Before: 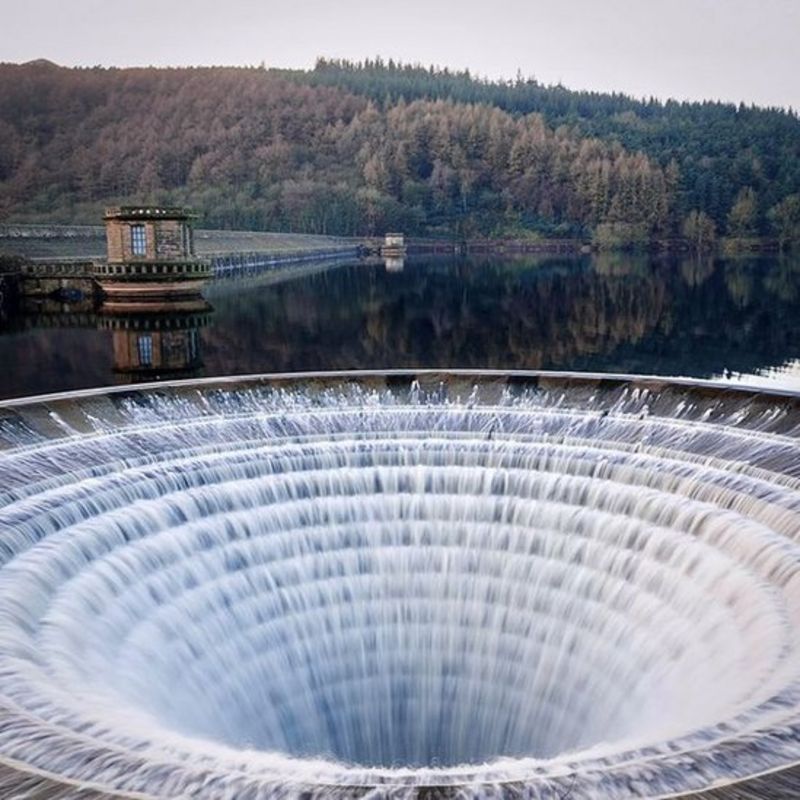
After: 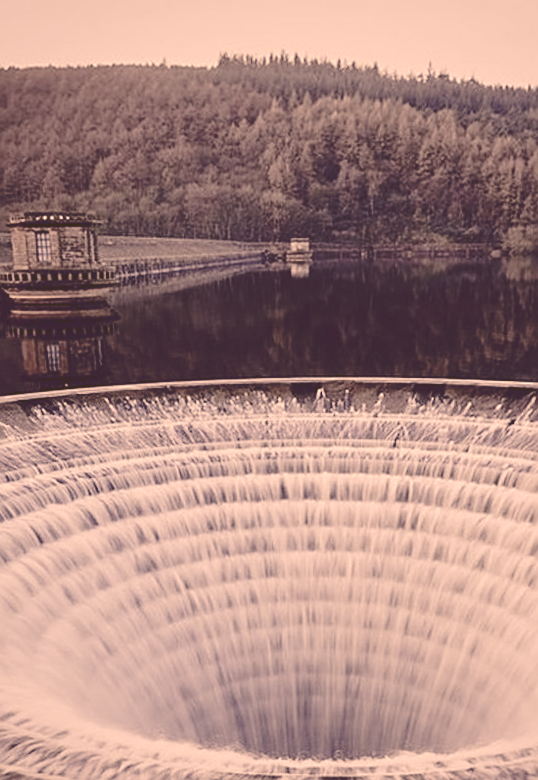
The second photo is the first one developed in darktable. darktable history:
tone curve: curves: ch0 [(0, 0) (0.003, 0.177) (0.011, 0.177) (0.025, 0.176) (0.044, 0.178) (0.069, 0.186) (0.1, 0.194) (0.136, 0.203) (0.177, 0.223) (0.224, 0.255) (0.277, 0.305) (0.335, 0.383) (0.399, 0.467) (0.468, 0.546) (0.543, 0.616) (0.623, 0.694) (0.709, 0.764) (0.801, 0.834) (0.898, 0.901) (1, 1)], preserve colors none
exposure: exposure -0.064 EV, compensate highlight preservation false
crop and rotate: left 9.061%, right 20.142%
sharpen: on, module defaults
color balance rgb: shadows lift › luminance 1%, shadows lift › chroma 0.2%, shadows lift › hue 20°, power › luminance 1%, power › chroma 0.4%, power › hue 34°, highlights gain › luminance 0.8%, highlights gain › chroma 0.4%, highlights gain › hue 44°, global offset › chroma 0.4%, global offset › hue 34°, white fulcrum 0.08 EV, linear chroma grading › shadows -7%, linear chroma grading › highlights -7%, linear chroma grading › global chroma -10%, linear chroma grading › mid-tones -8%, perceptual saturation grading › global saturation -28%, perceptual saturation grading › highlights -20%, perceptual saturation grading › mid-tones -24%, perceptual saturation grading › shadows -24%, perceptual brilliance grading › global brilliance -1%, perceptual brilliance grading › highlights -1%, perceptual brilliance grading › mid-tones -1%, perceptual brilliance grading › shadows -1%, global vibrance -17%, contrast -6%
velvia: strength 15%
rotate and perspective: rotation 0.074°, lens shift (vertical) 0.096, lens shift (horizontal) -0.041, crop left 0.043, crop right 0.952, crop top 0.024, crop bottom 0.979
color correction: highlights a* 19.59, highlights b* 27.49, shadows a* 3.46, shadows b* -17.28, saturation 0.73
